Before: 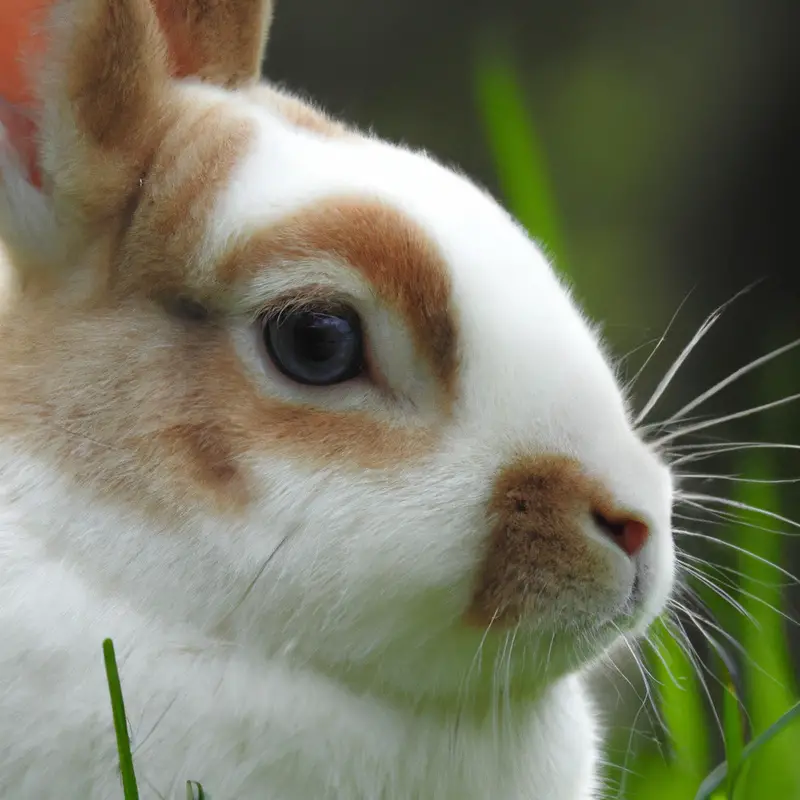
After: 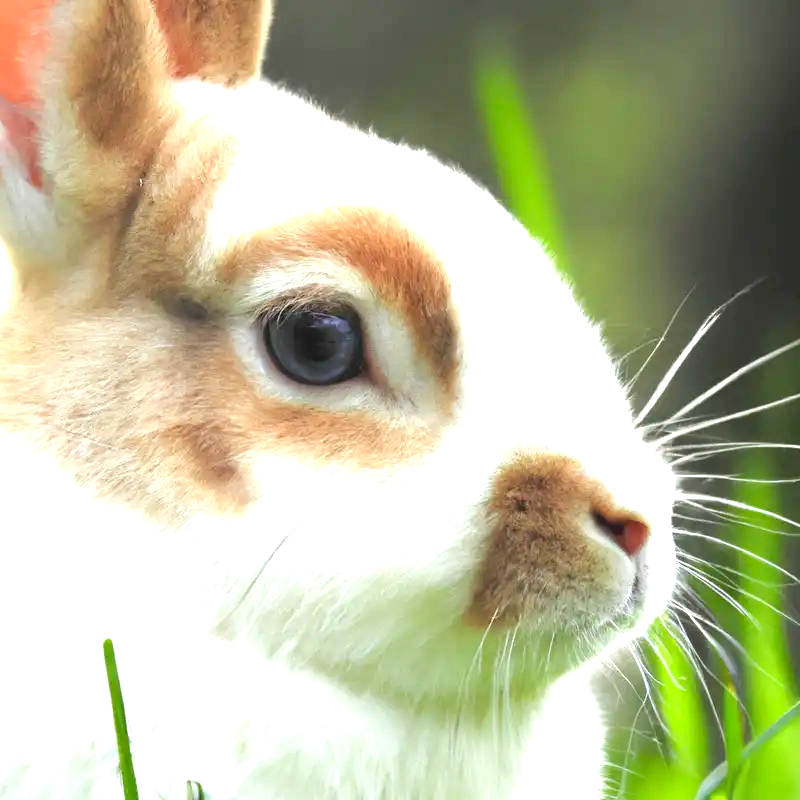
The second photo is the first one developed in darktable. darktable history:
exposure: black level correction 0.001, exposure 1.735 EV, compensate highlight preservation false
